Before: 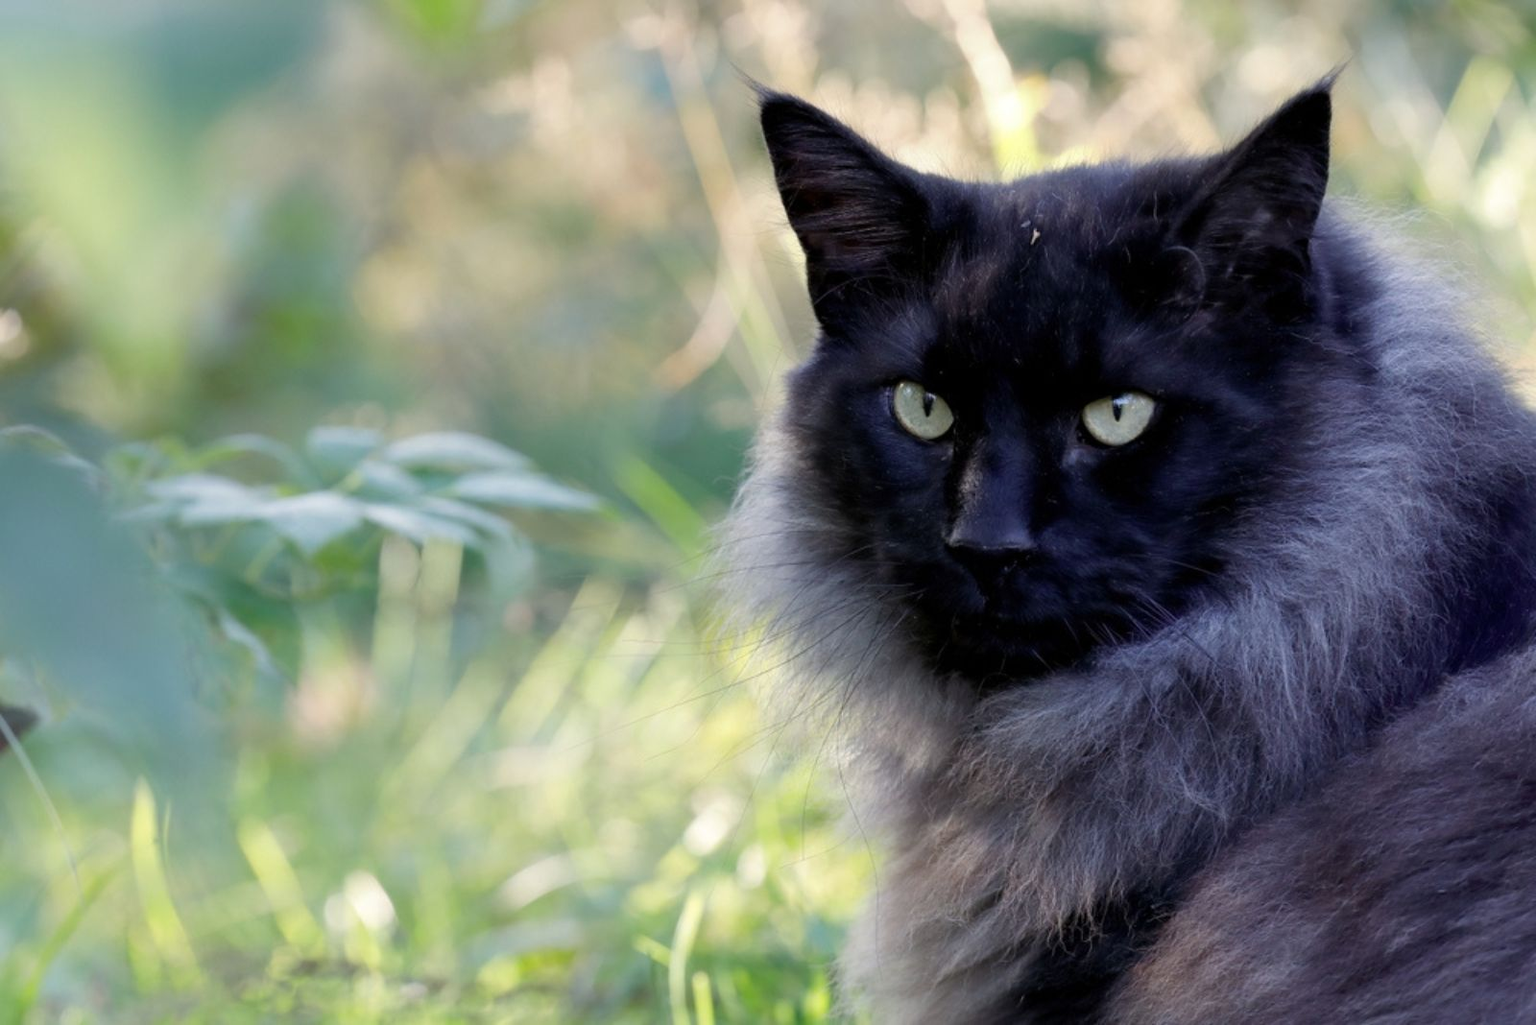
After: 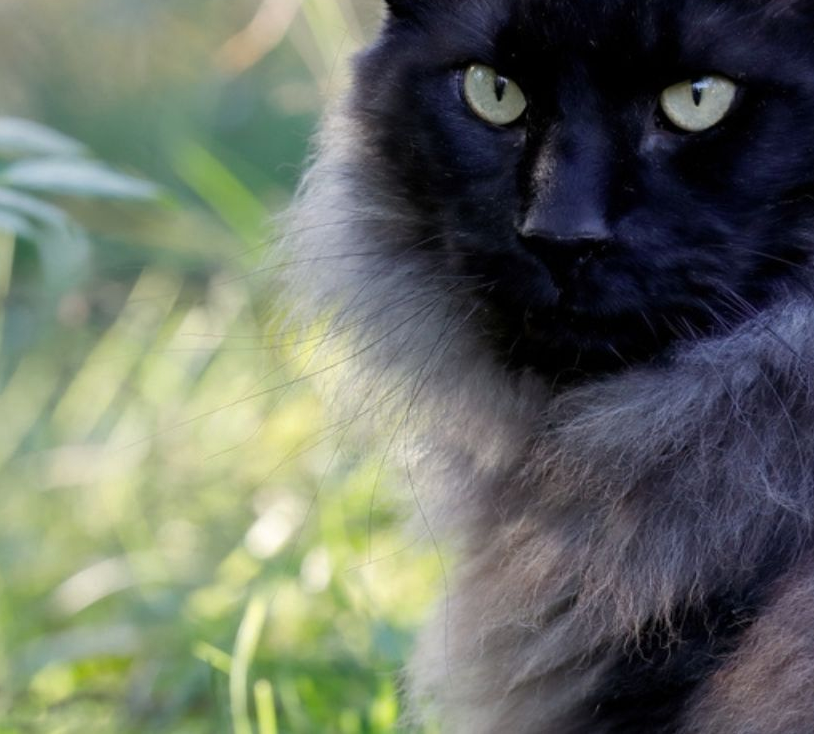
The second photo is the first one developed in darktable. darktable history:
shadows and highlights: shadows 6.12, soften with gaussian
crop and rotate: left 29.281%, top 31.195%, right 19.843%
